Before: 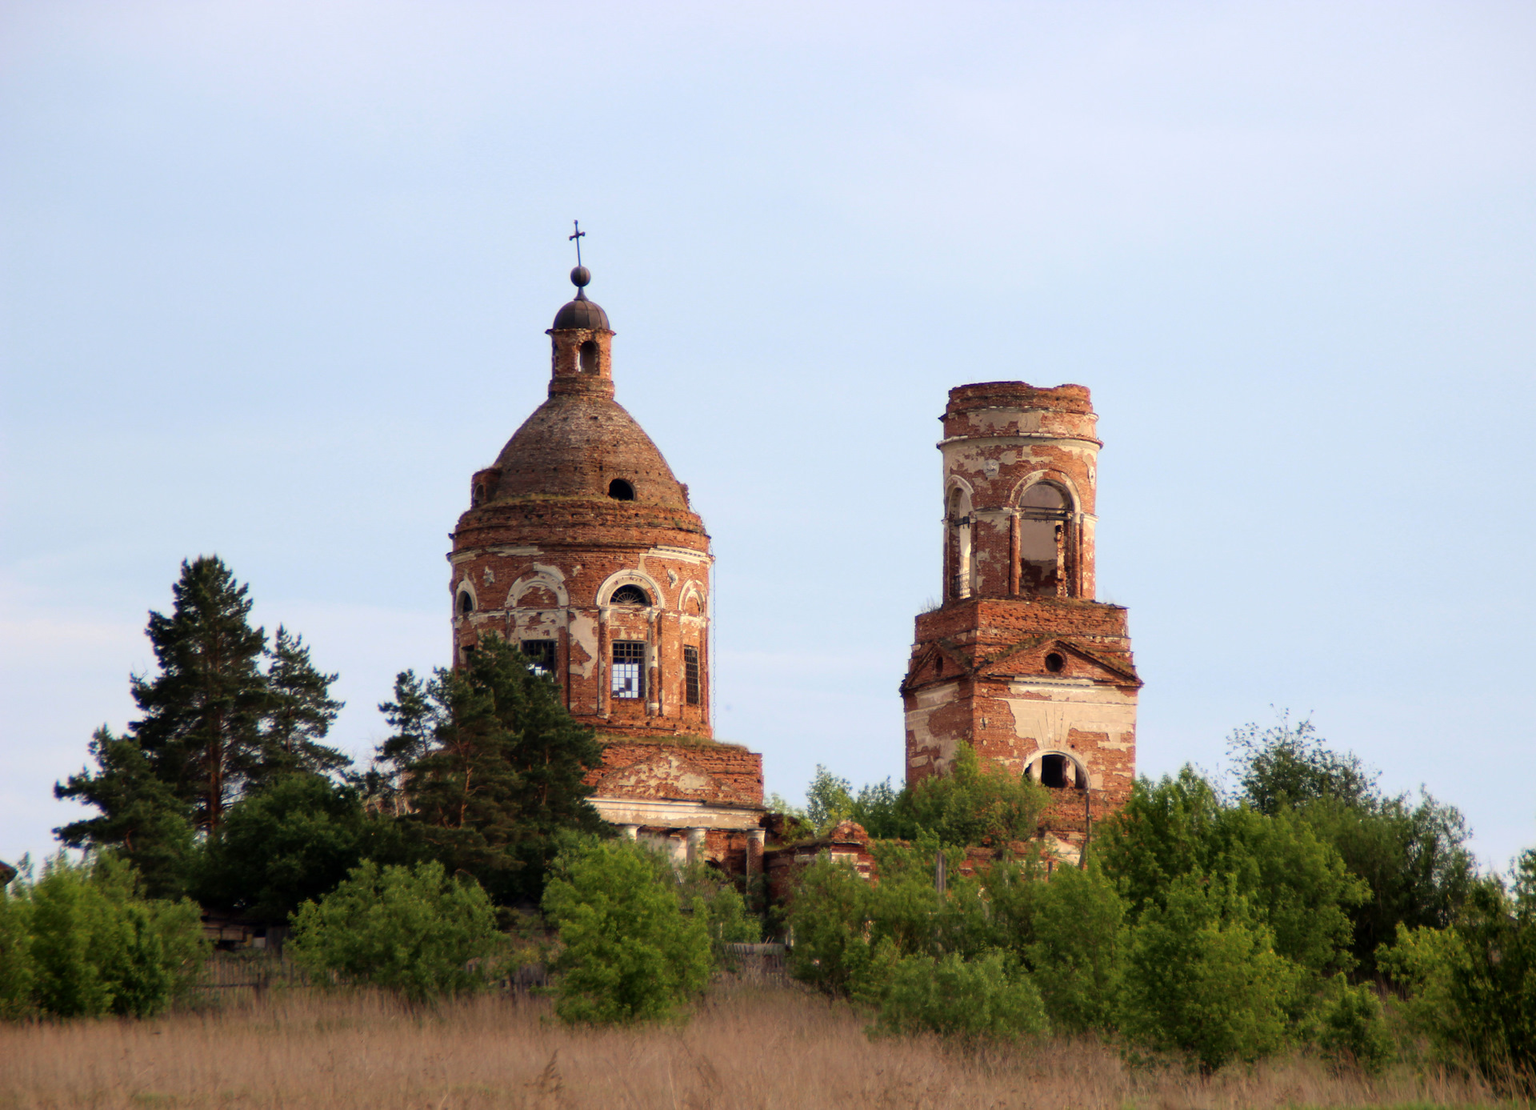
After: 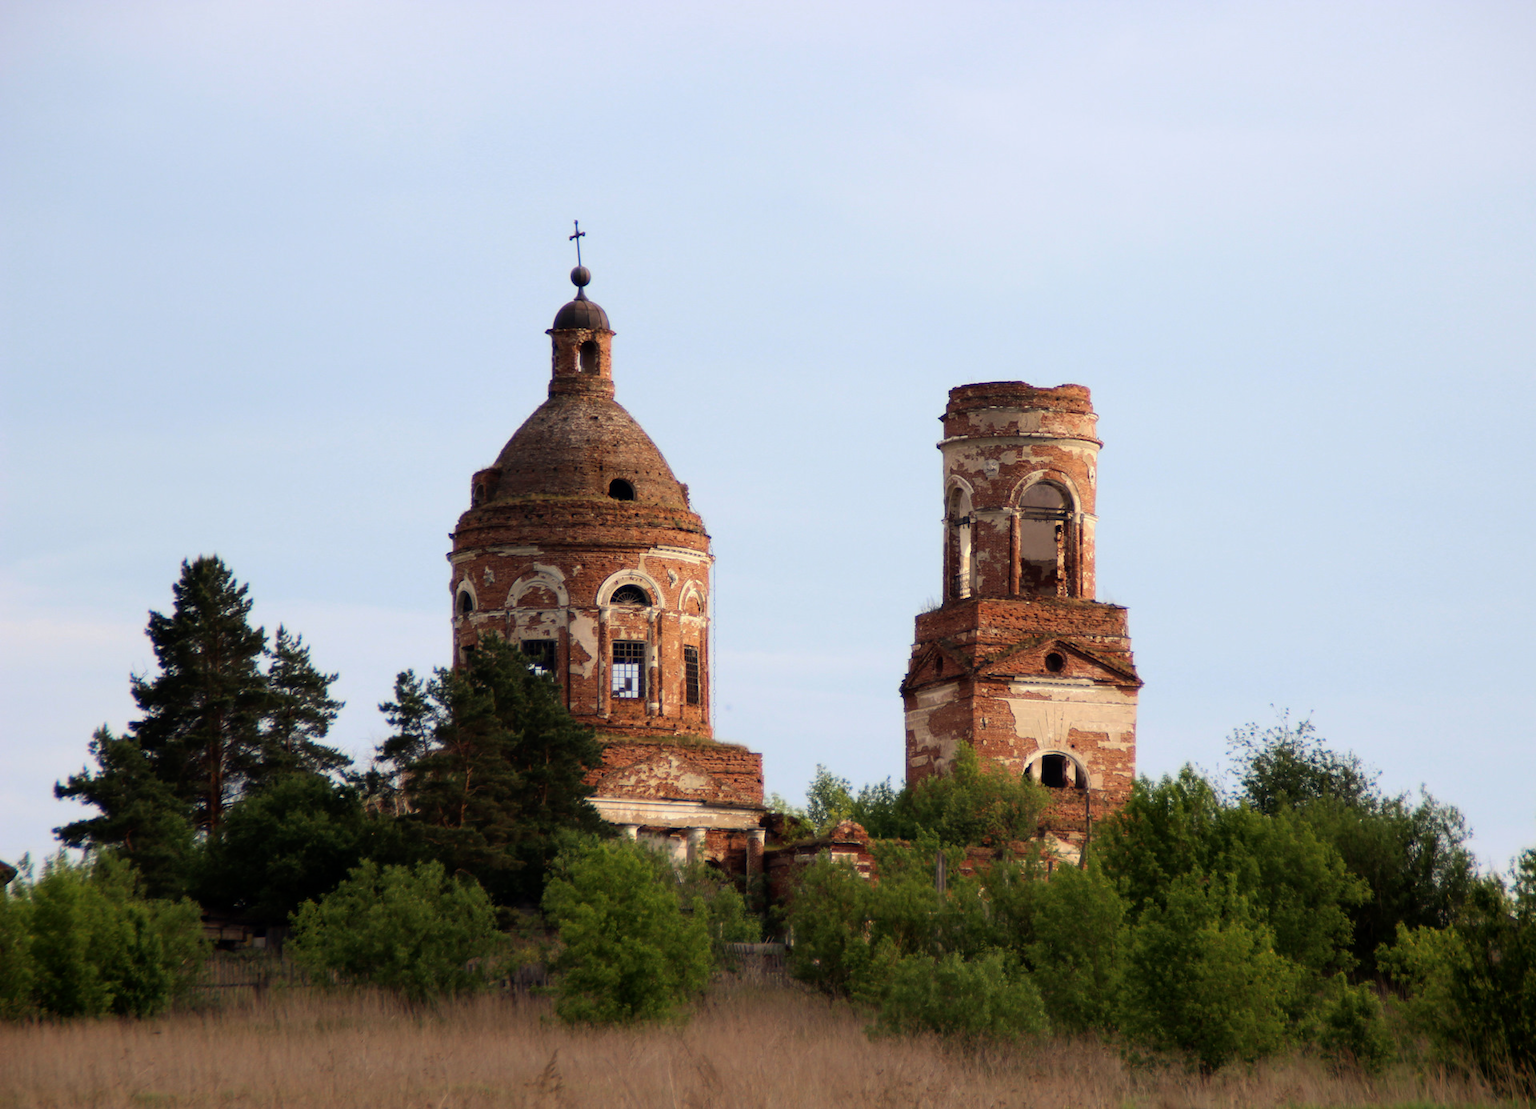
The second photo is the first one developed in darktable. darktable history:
exposure: exposure -0.411 EV, compensate highlight preservation false
tone equalizer: -8 EV -0.378 EV, -7 EV -0.416 EV, -6 EV -0.333 EV, -5 EV -0.239 EV, -3 EV 0.213 EV, -2 EV 0.316 EV, -1 EV 0.379 EV, +0 EV 0.441 EV, edges refinement/feathering 500, mask exposure compensation -1.57 EV, preserve details guided filter
